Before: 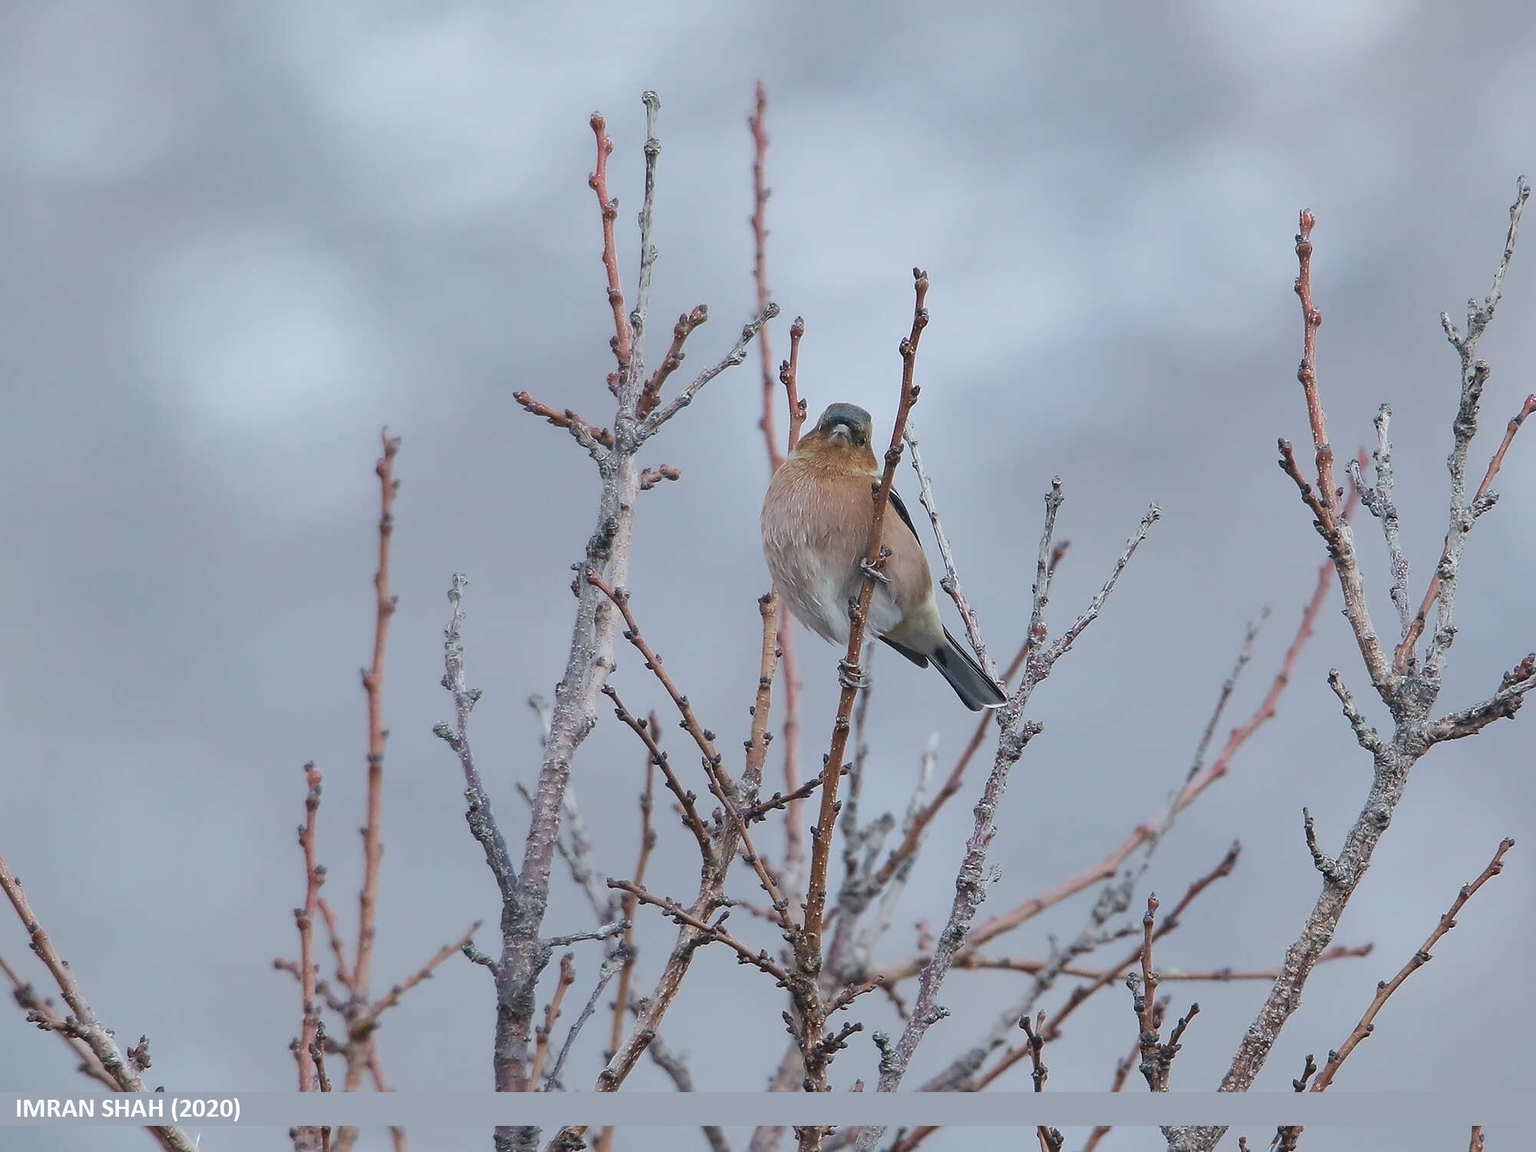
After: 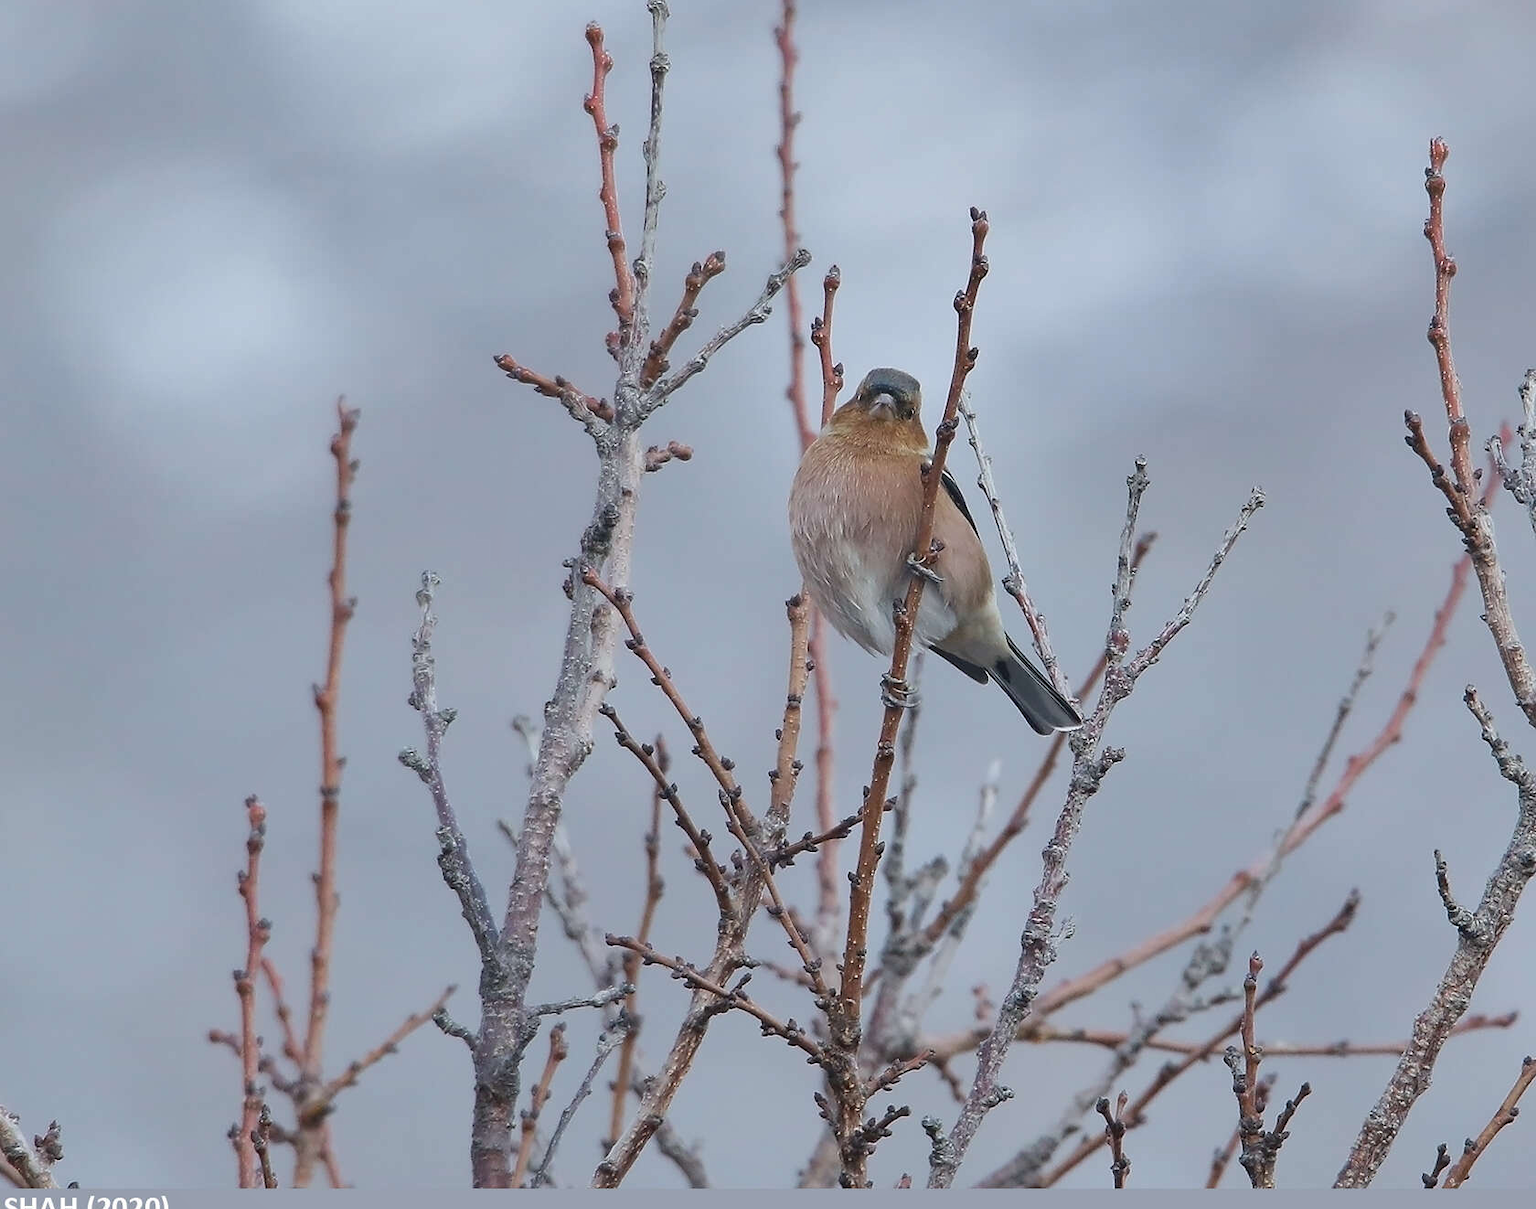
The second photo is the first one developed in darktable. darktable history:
crop: left 6.446%, top 8.188%, right 9.538%, bottom 3.548%
shadows and highlights: shadows 37.27, highlights -28.18, soften with gaussian
